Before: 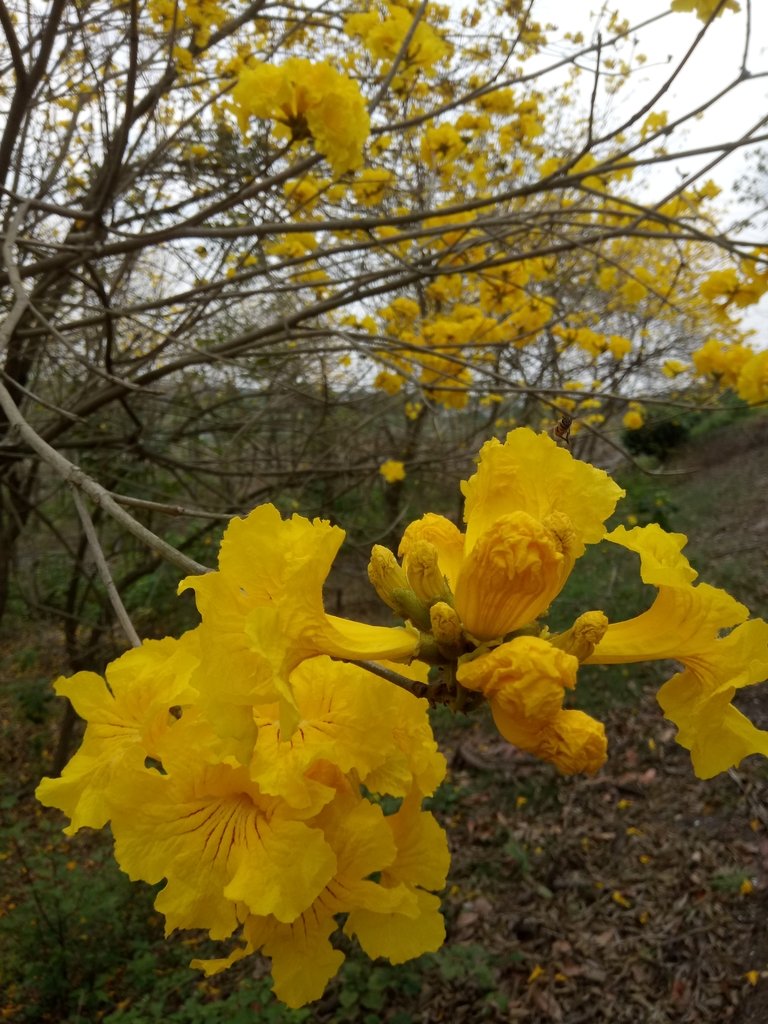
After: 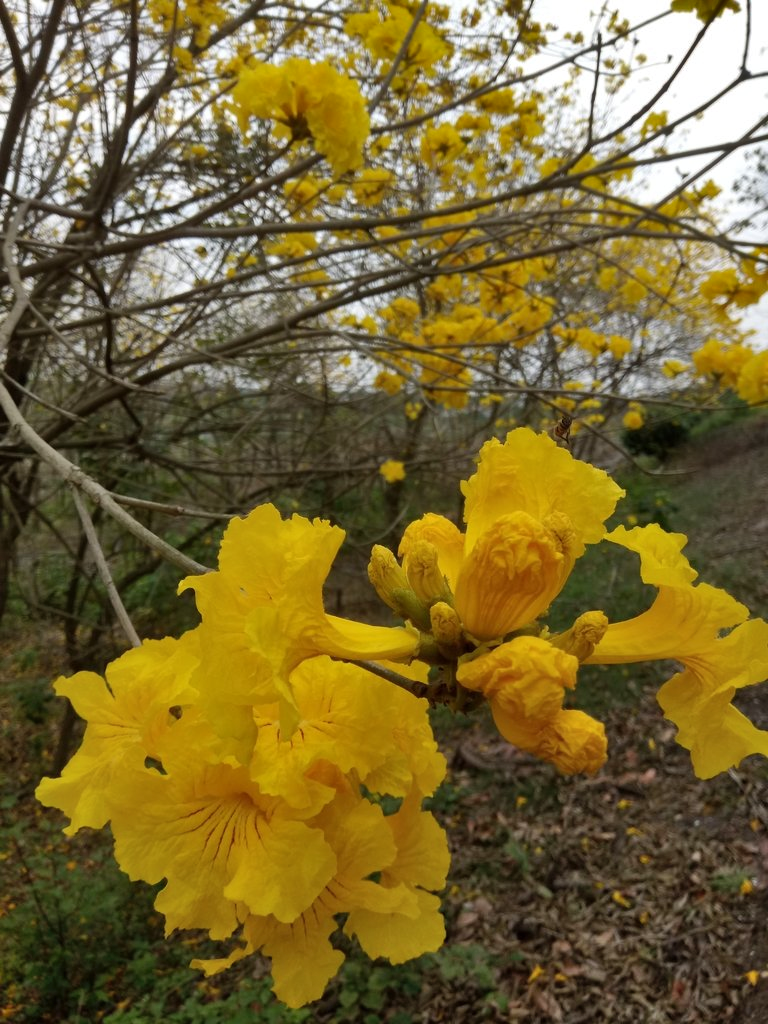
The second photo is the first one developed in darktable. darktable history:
shadows and highlights: highlights color adjustment 56.41%, low approximation 0.01, soften with gaussian
